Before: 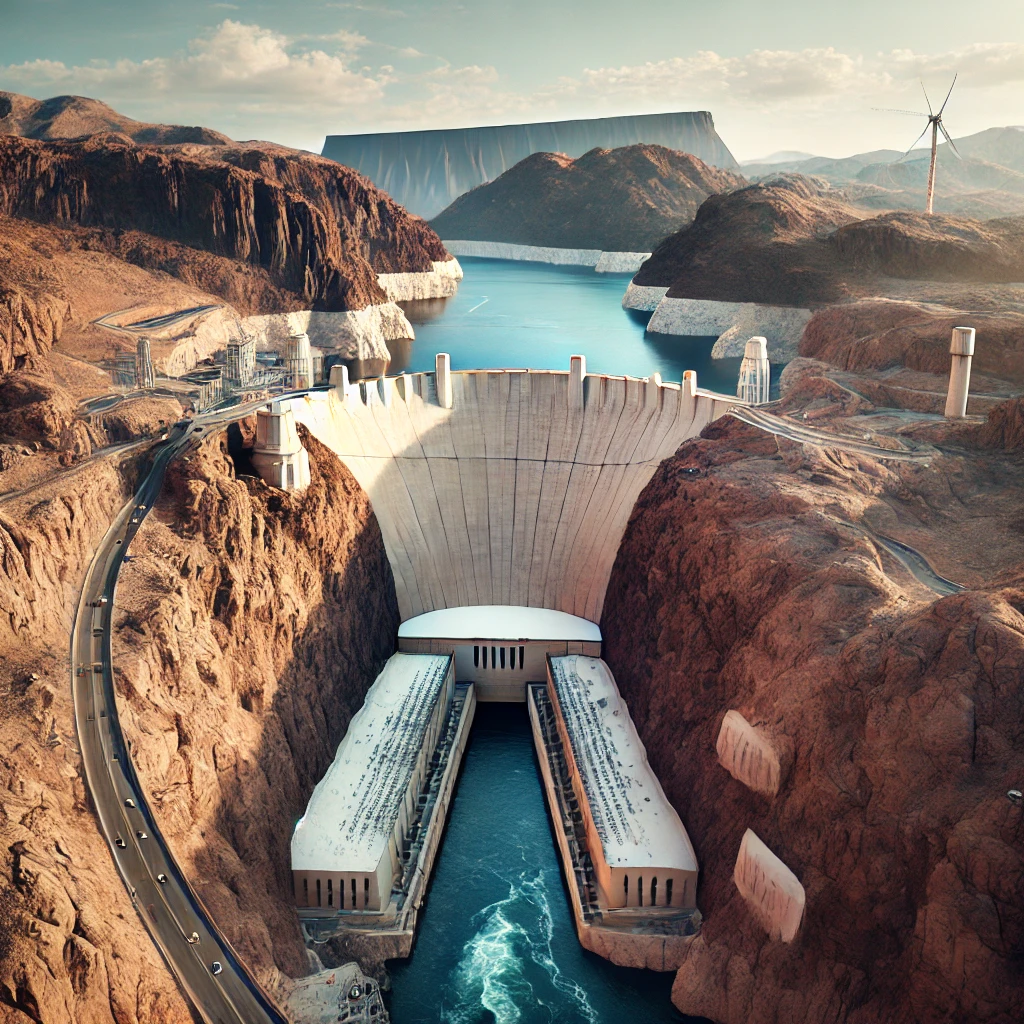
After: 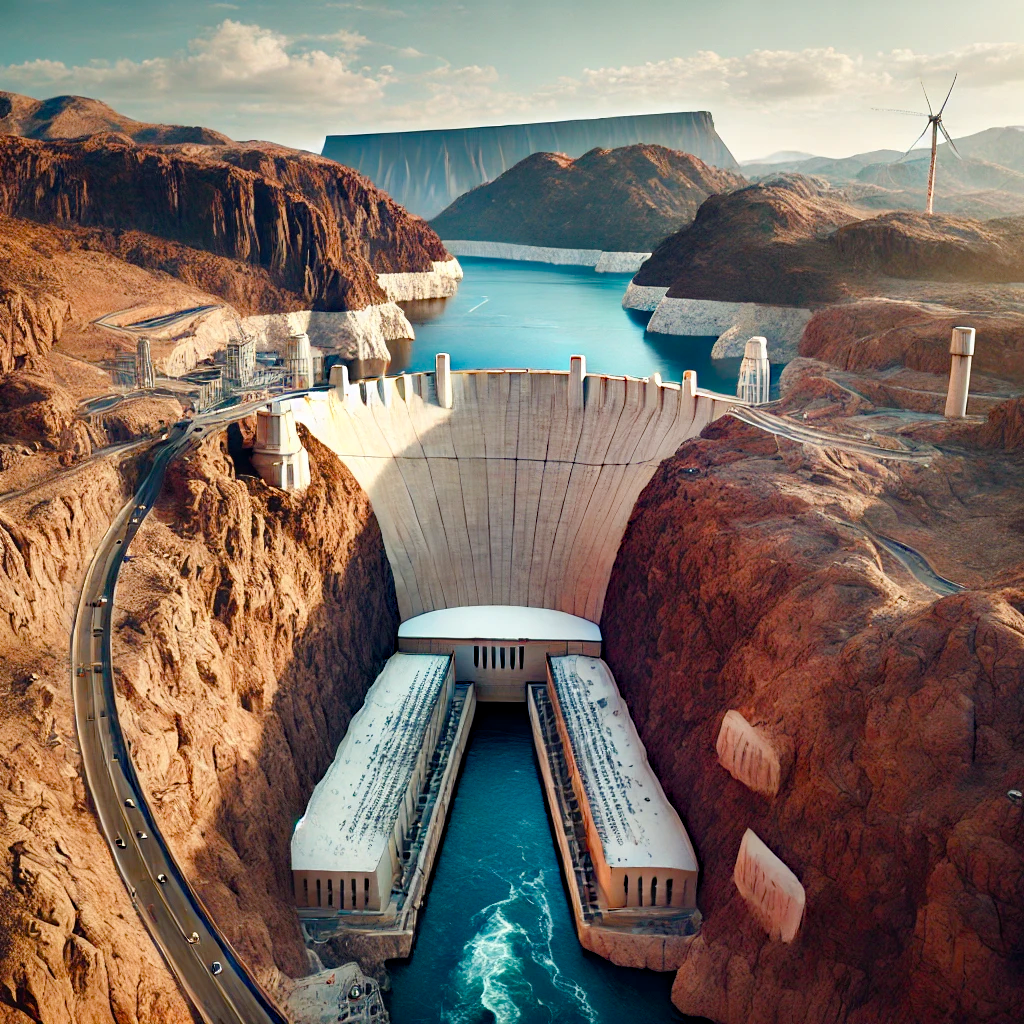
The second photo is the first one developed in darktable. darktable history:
haze removal: compatibility mode true, adaptive false
color balance rgb: perceptual saturation grading › global saturation 20%, perceptual saturation grading › highlights -25%, perceptual saturation grading › shadows 50%
